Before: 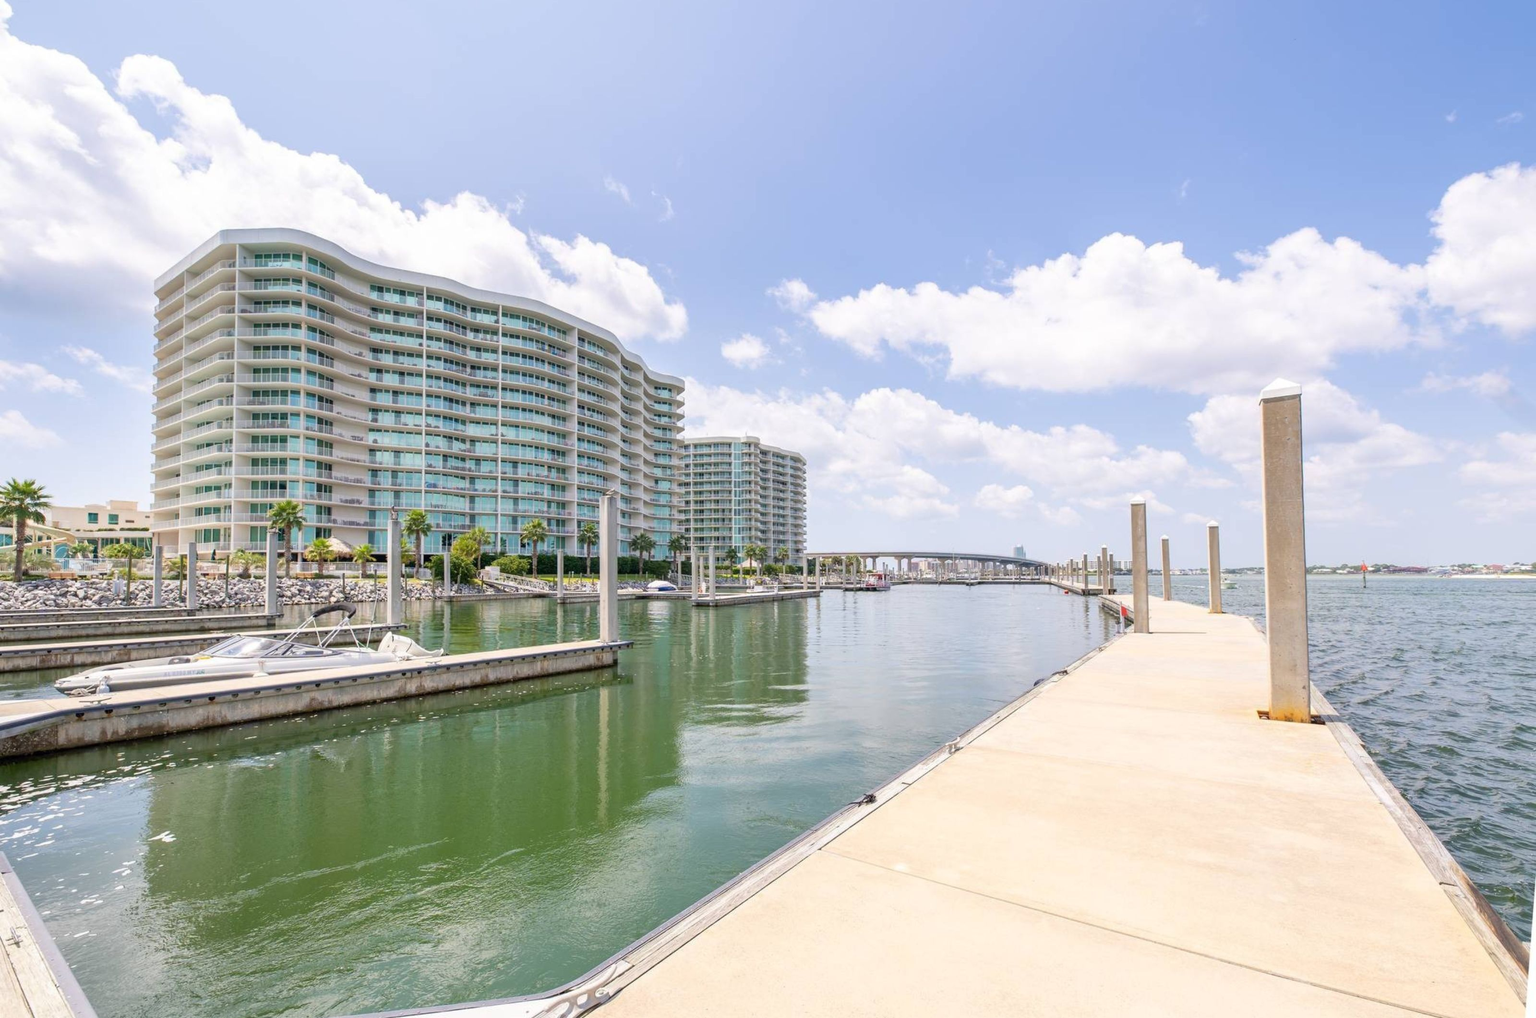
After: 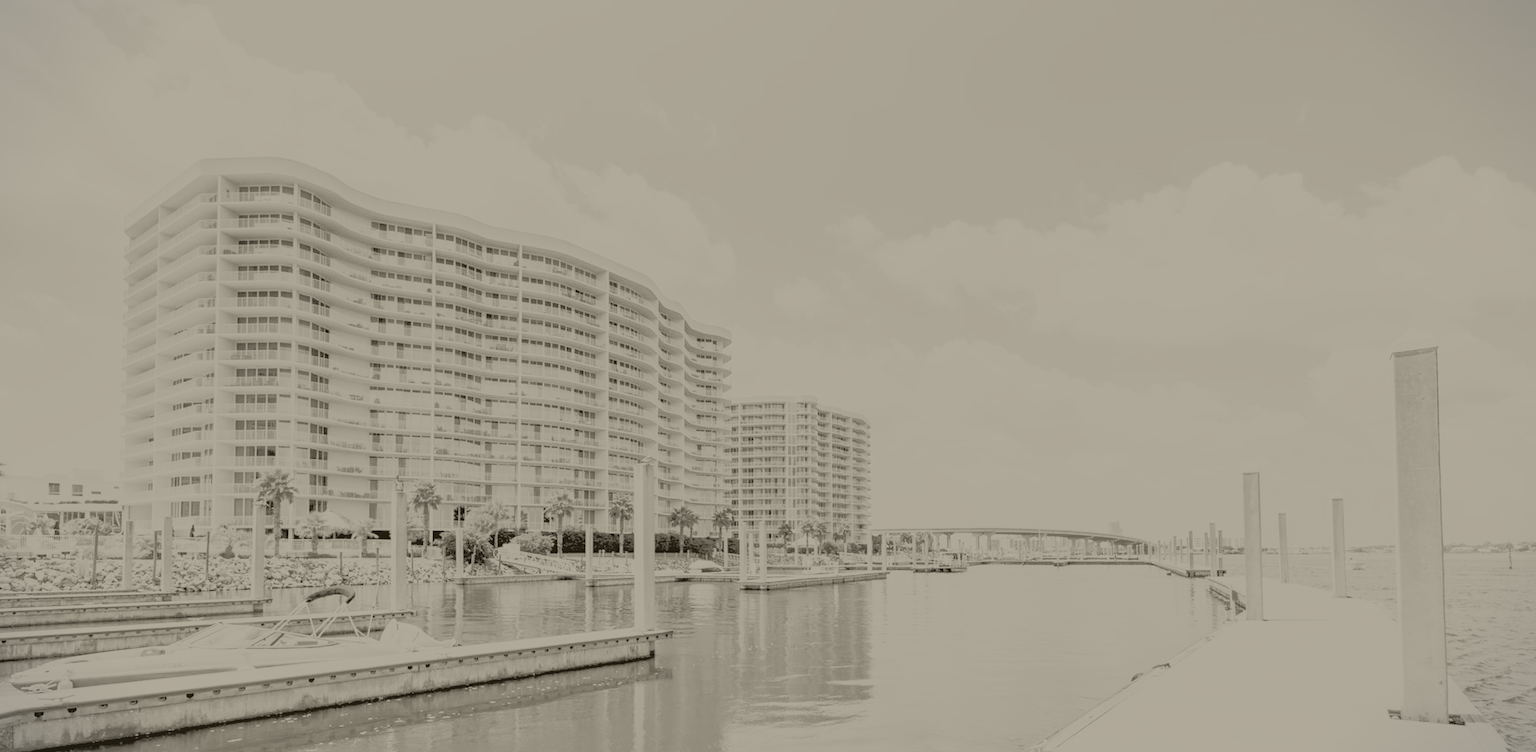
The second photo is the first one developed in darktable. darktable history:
shadows and highlights: shadows -20, white point adjustment -2, highlights -35
base curve: curves: ch0 [(0, 0) (0.028, 0.03) (0.105, 0.232) (0.387, 0.748) (0.754, 0.968) (1, 1)], fusion 1, exposure shift 0.576, preserve colors none
color balance rgb: linear chroma grading › global chroma 15%, perceptual saturation grading › global saturation 30%
exposure: black level correction -0.002, exposure 0.54 EV, compensate highlight preservation false
rgb levels: preserve colors sum RGB, levels [[0.038, 0.433, 0.934], [0, 0.5, 1], [0, 0.5, 1]]
vignetting: fall-off start 100%, brightness -0.282, width/height ratio 1.31
crop: left 3.015%, top 8.969%, right 9.647%, bottom 26.457%
colorize: hue 41.44°, saturation 22%, source mix 60%, lightness 10.61%
